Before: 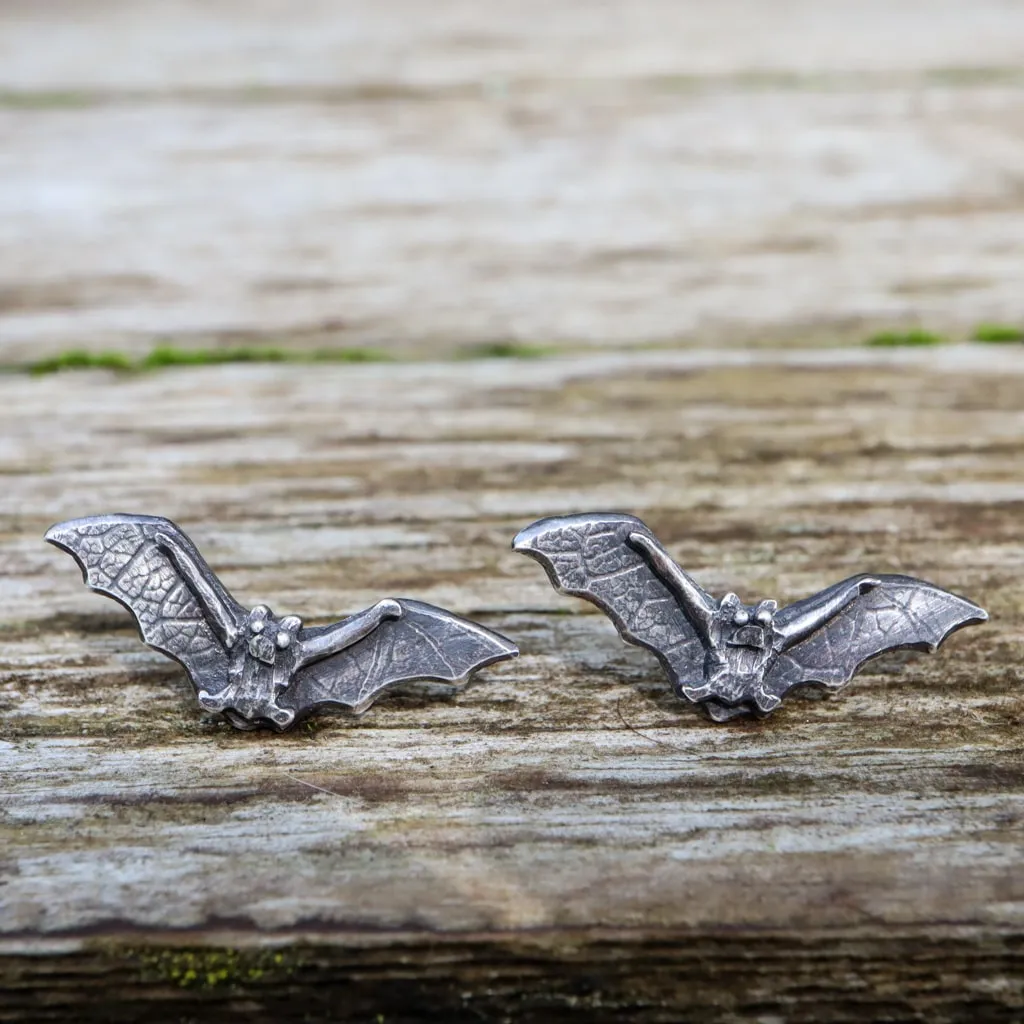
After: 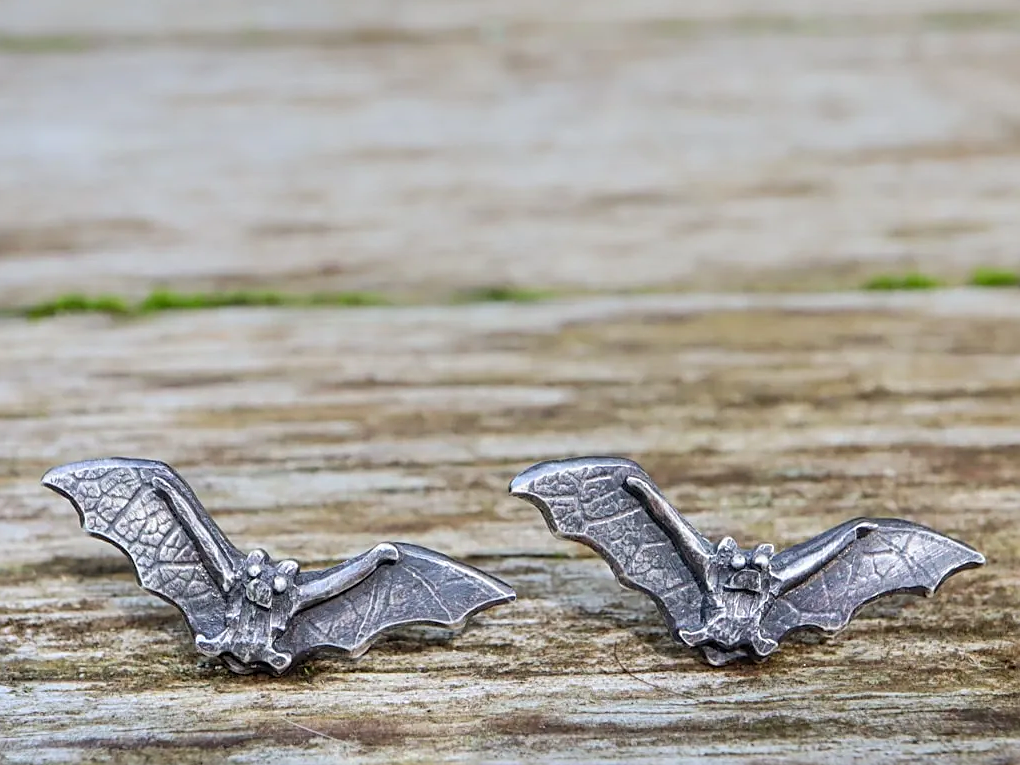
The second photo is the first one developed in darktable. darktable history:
contrast brightness saturation: brightness 0.09, saturation 0.19
crop: left 0.387%, top 5.469%, bottom 19.809%
sharpen: on, module defaults
graduated density: on, module defaults
